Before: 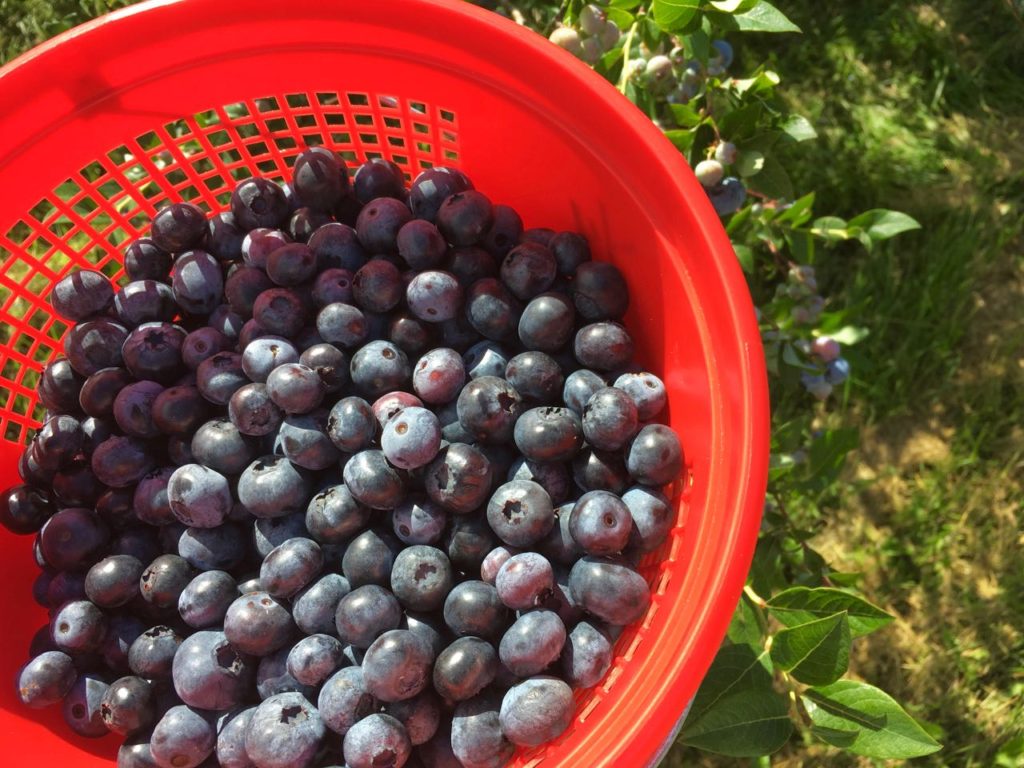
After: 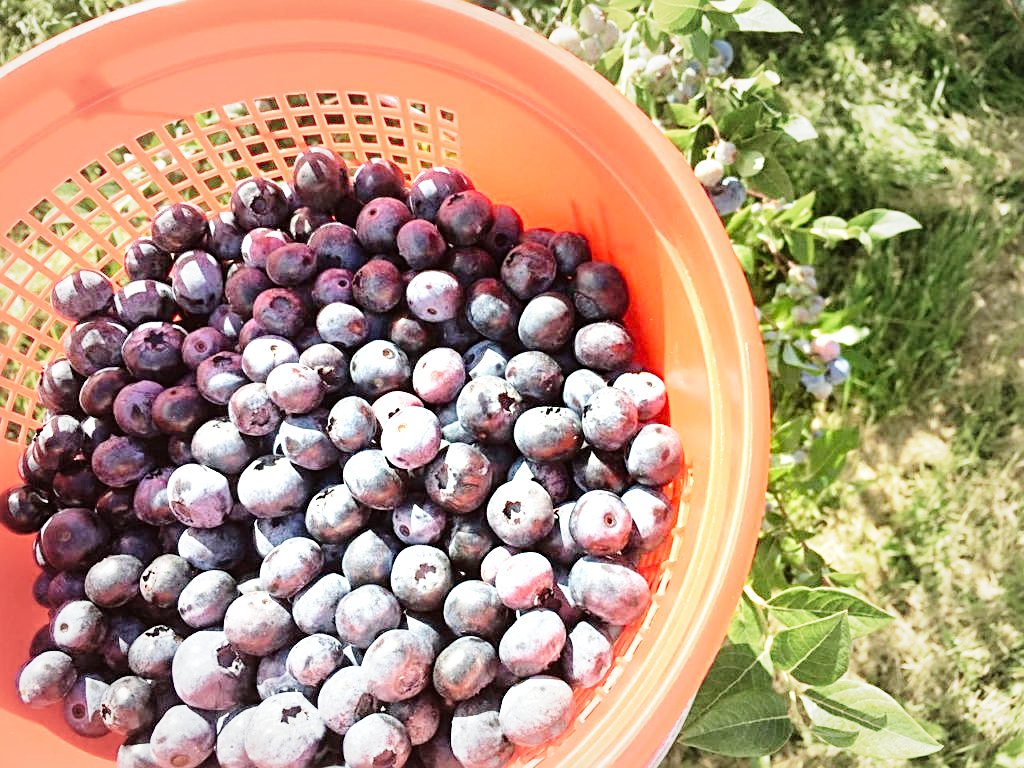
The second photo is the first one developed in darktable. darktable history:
tone equalizer: -8 EV -0.719 EV, -7 EV -0.693 EV, -6 EV -0.563 EV, -5 EV -0.388 EV, -3 EV 0.375 EV, -2 EV 0.6 EV, -1 EV 0.68 EV, +0 EV 0.747 EV
base curve: curves: ch0 [(0, 0) (0.008, 0.007) (0.022, 0.029) (0.048, 0.089) (0.092, 0.197) (0.191, 0.399) (0.275, 0.534) (0.357, 0.65) (0.477, 0.78) (0.542, 0.833) (0.799, 0.973) (1, 1)], preserve colors none
sharpen: radius 2.736
vignetting: fall-off start 49.36%, brightness -0.194, saturation -0.301, center (-0.081, 0.07), automatic ratio true, width/height ratio 1.285
exposure: black level correction 0.001, exposure 0.959 EV, compensate highlight preservation false
